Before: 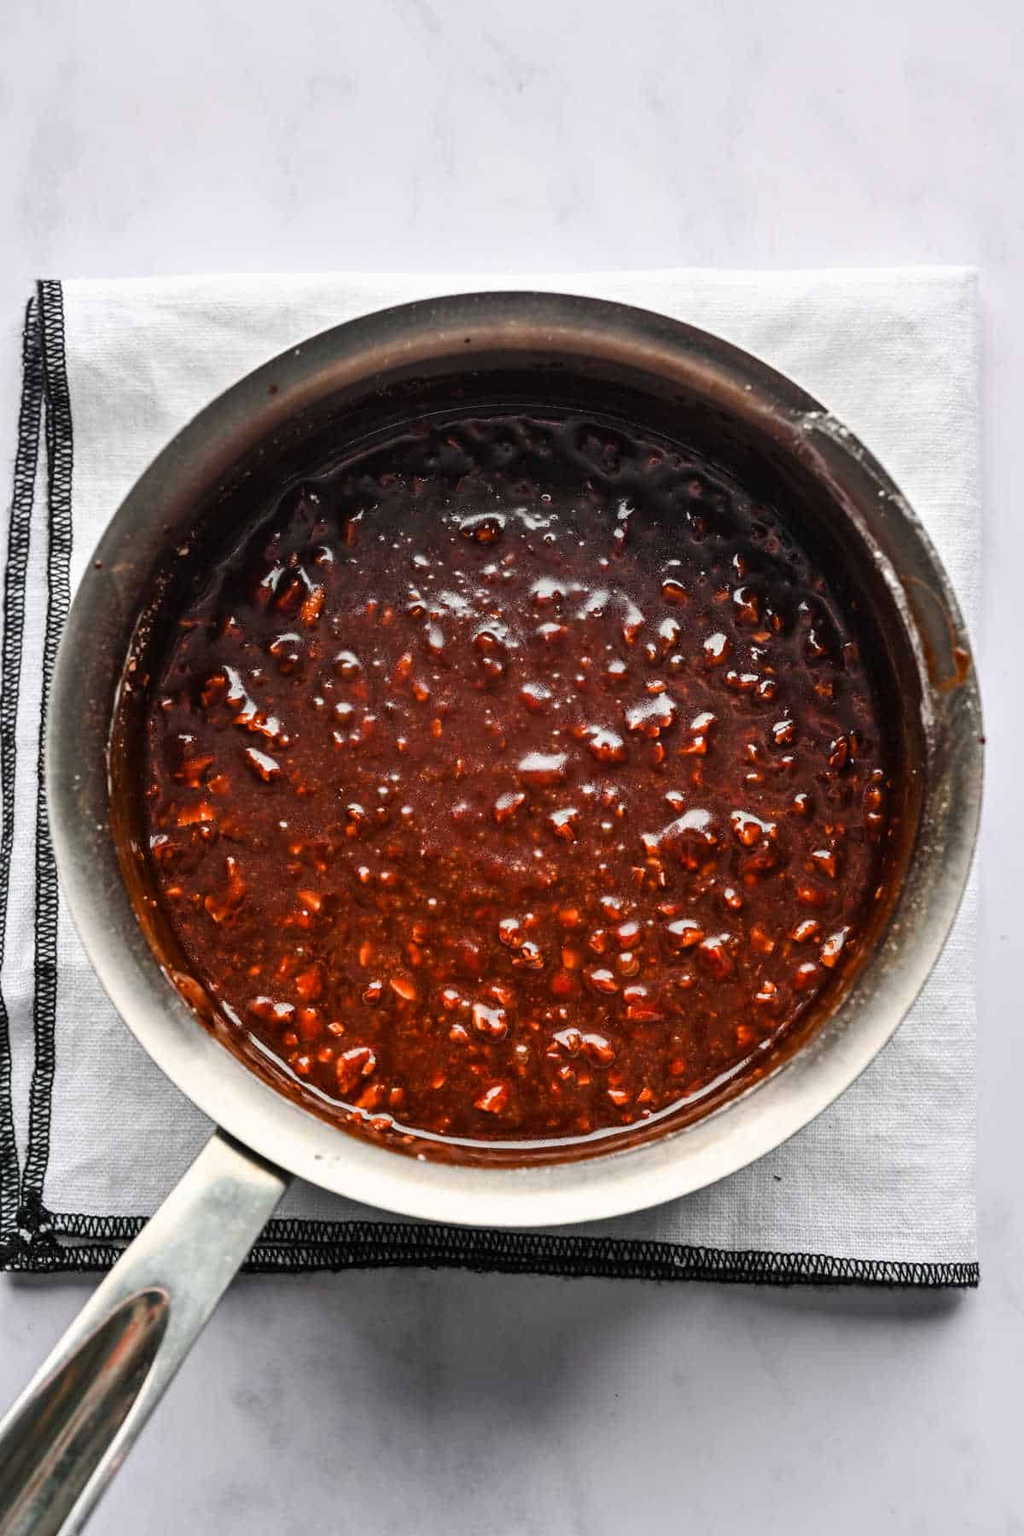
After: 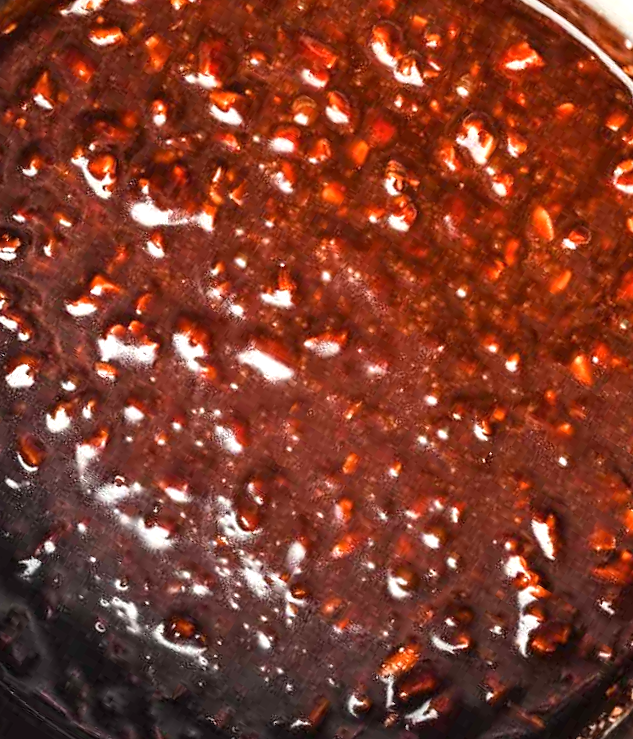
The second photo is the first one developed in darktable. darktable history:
exposure: black level correction 0, exposure 0.696 EV, compensate highlight preservation false
crop and rotate: angle 148.51°, left 9.159%, top 15.648%, right 4.412%, bottom 17.104%
